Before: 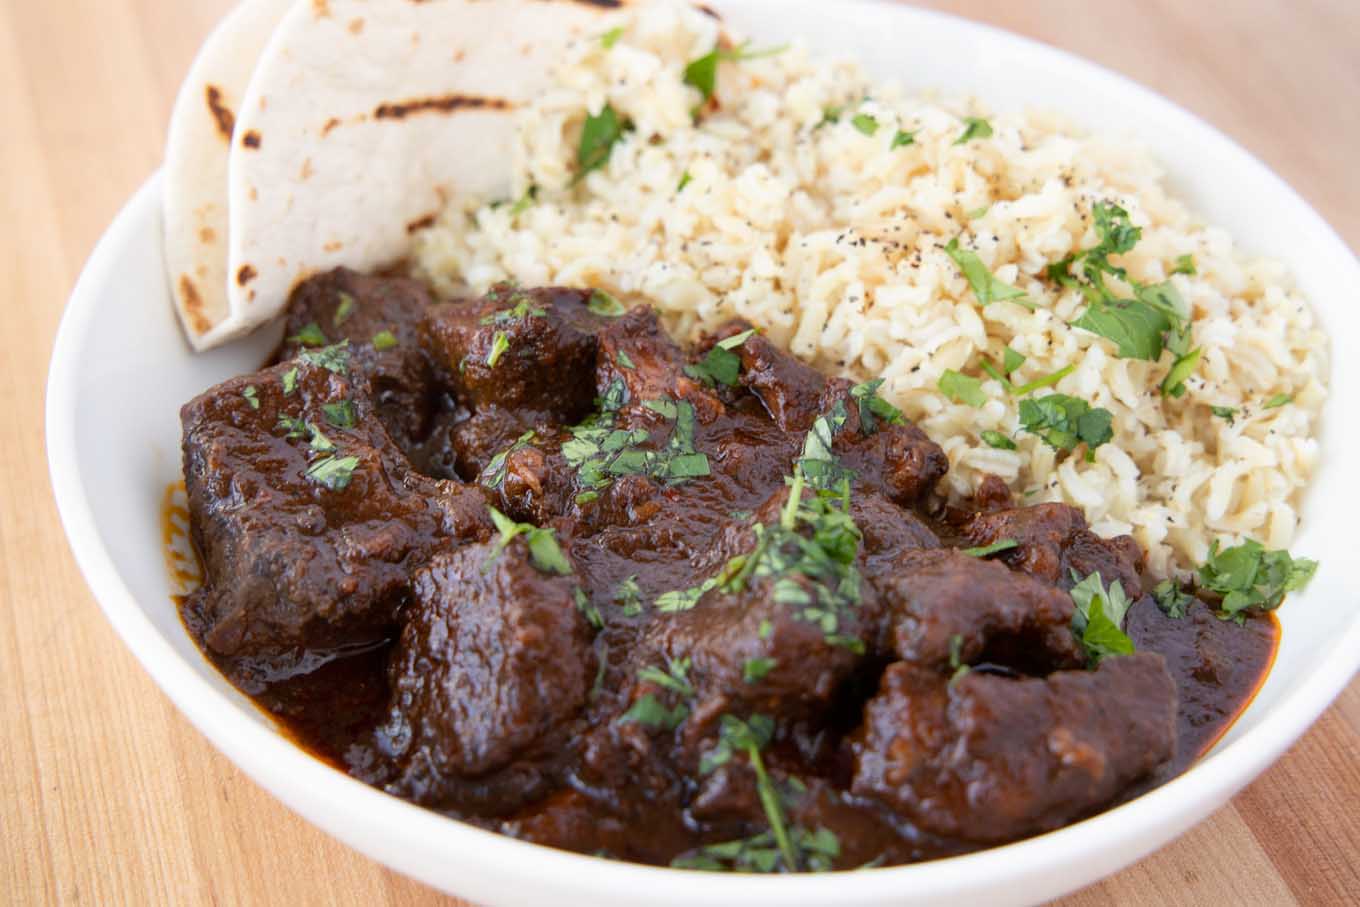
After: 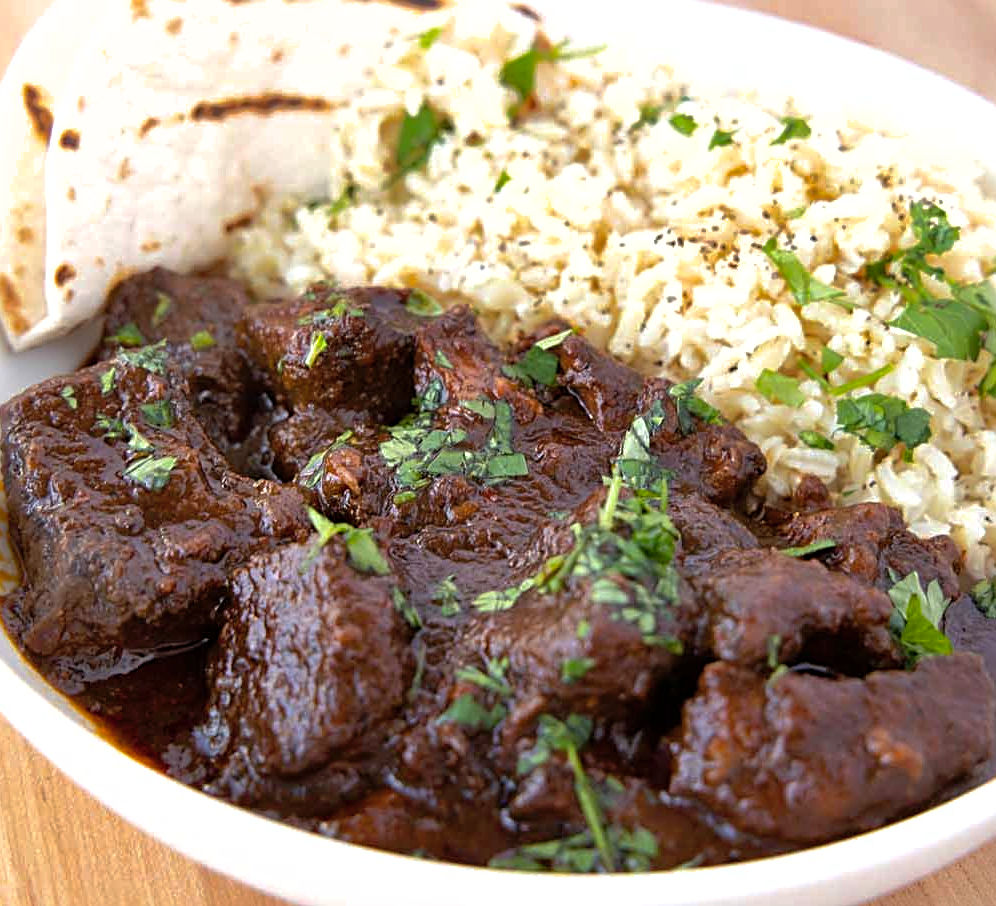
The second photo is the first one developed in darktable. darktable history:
sharpen: radius 3.119
shadows and highlights: on, module defaults
color balance rgb: linear chroma grading › global chroma 10%, global vibrance 10%, contrast 15%, saturation formula JzAzBz (2021)
crop: left 13.443%, right 13.31%
